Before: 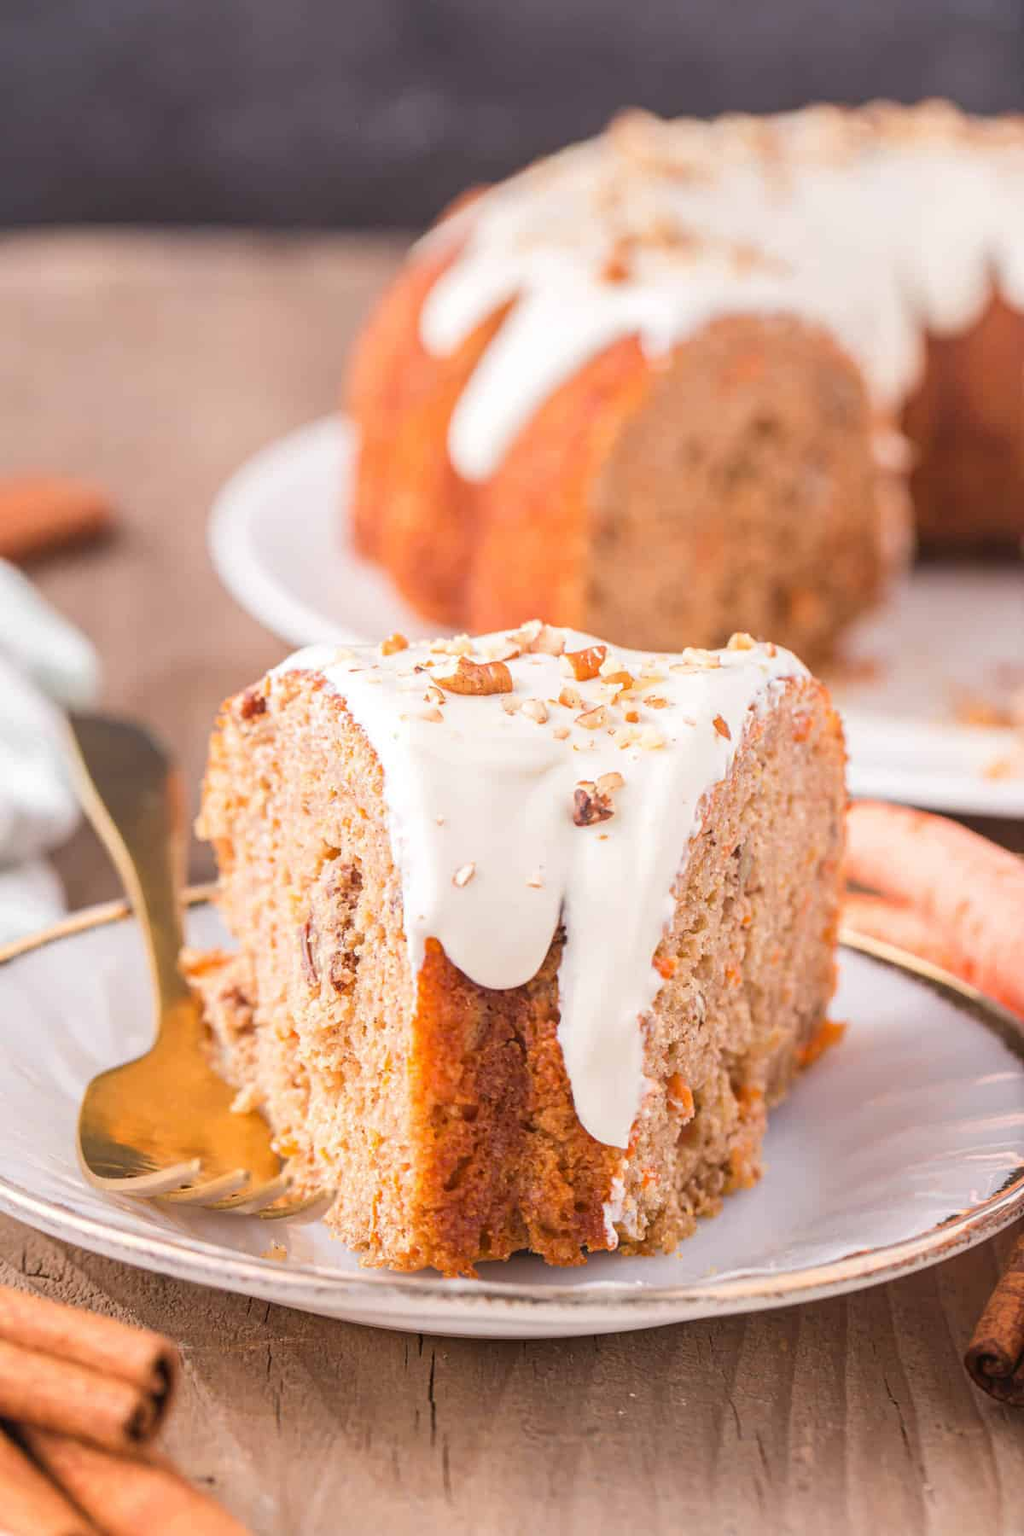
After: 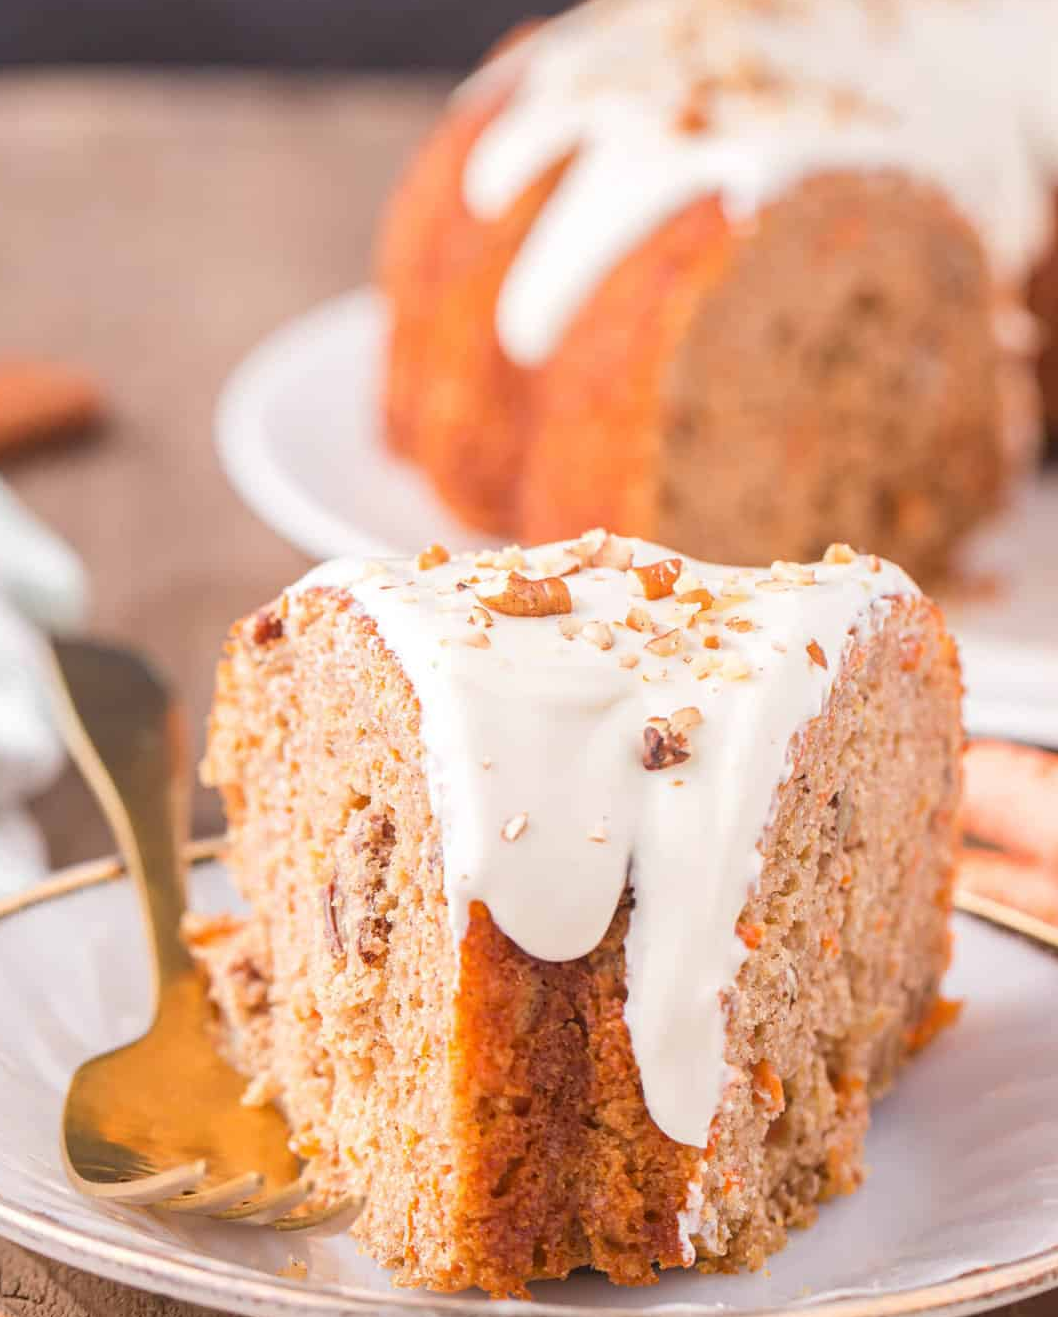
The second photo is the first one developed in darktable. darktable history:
crop and rotate: left 2.478%, top 11.031%, right 9.301%, bottom 15.782%
